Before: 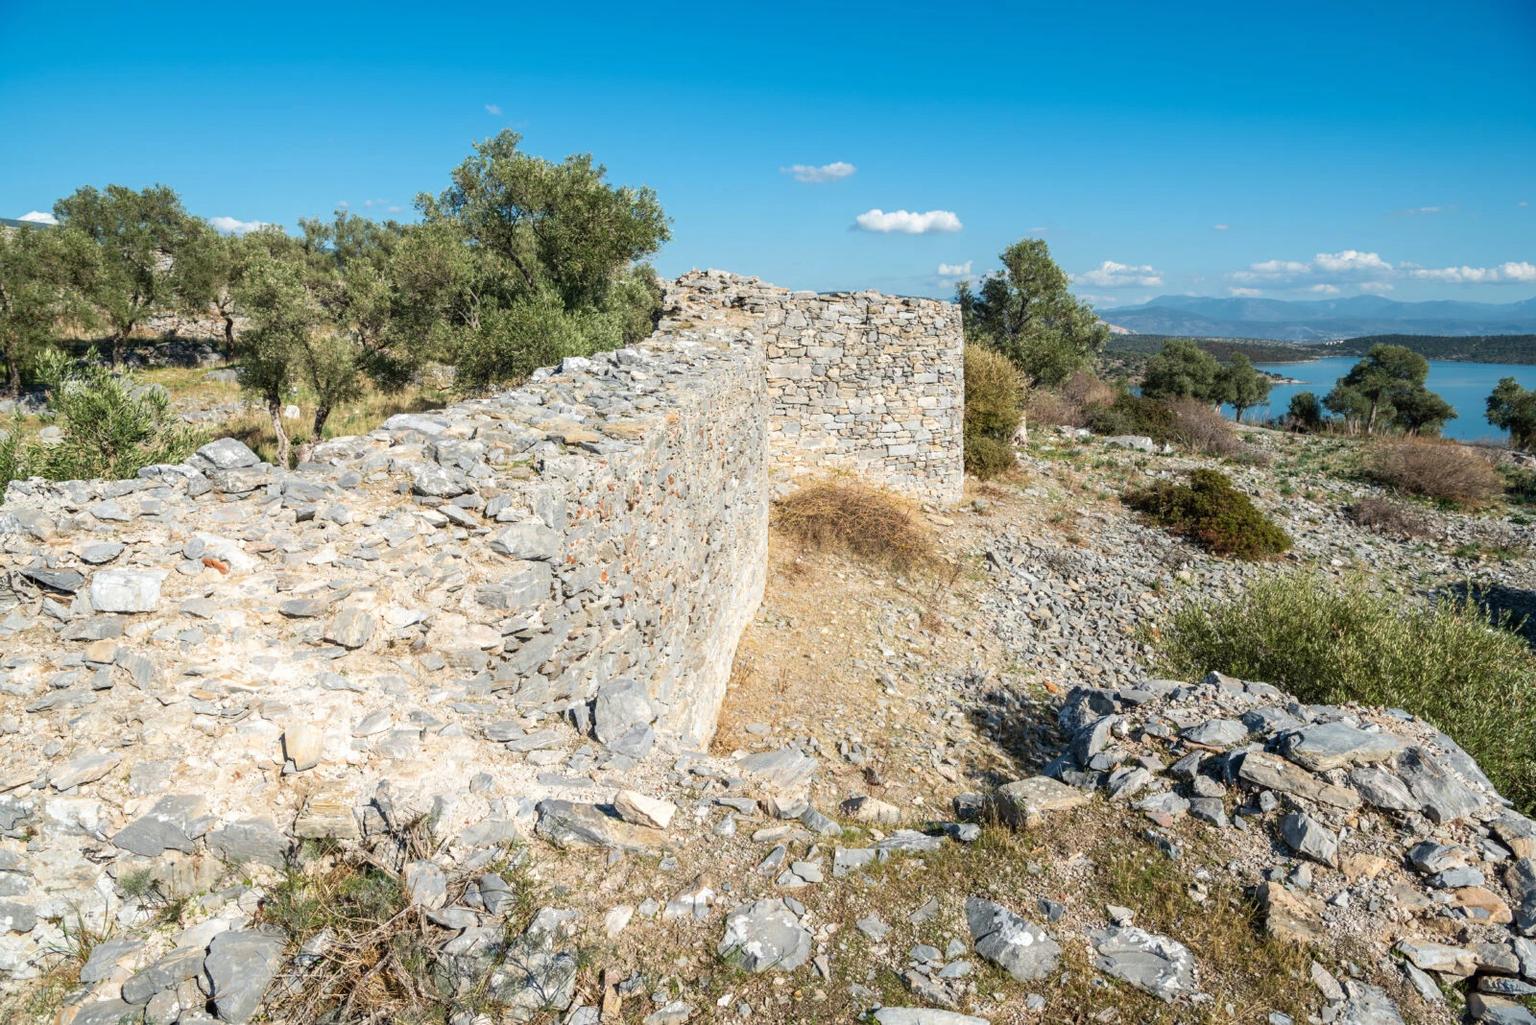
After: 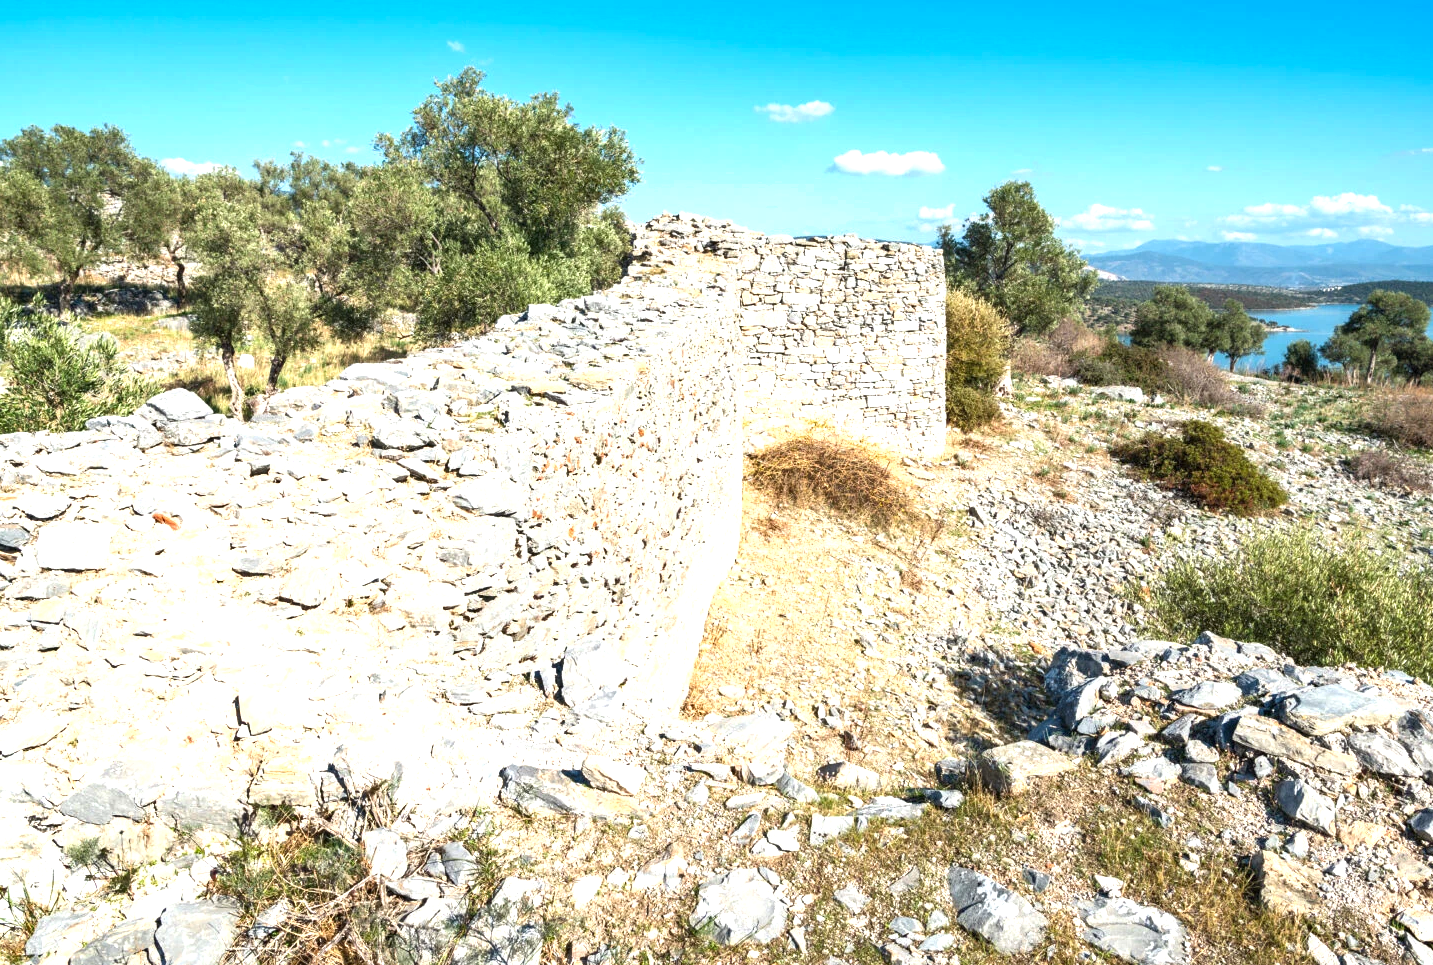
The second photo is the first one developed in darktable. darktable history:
crop: left 3.665%, top 6.379%, right 6.722%, bottom 3.26%
shadows and highlights: shadows 31.65, highlights -32.16, soften with gaussian
exposure: exposure 0.989 EV, compensate exposure bias true, compensate highlight preservation false
